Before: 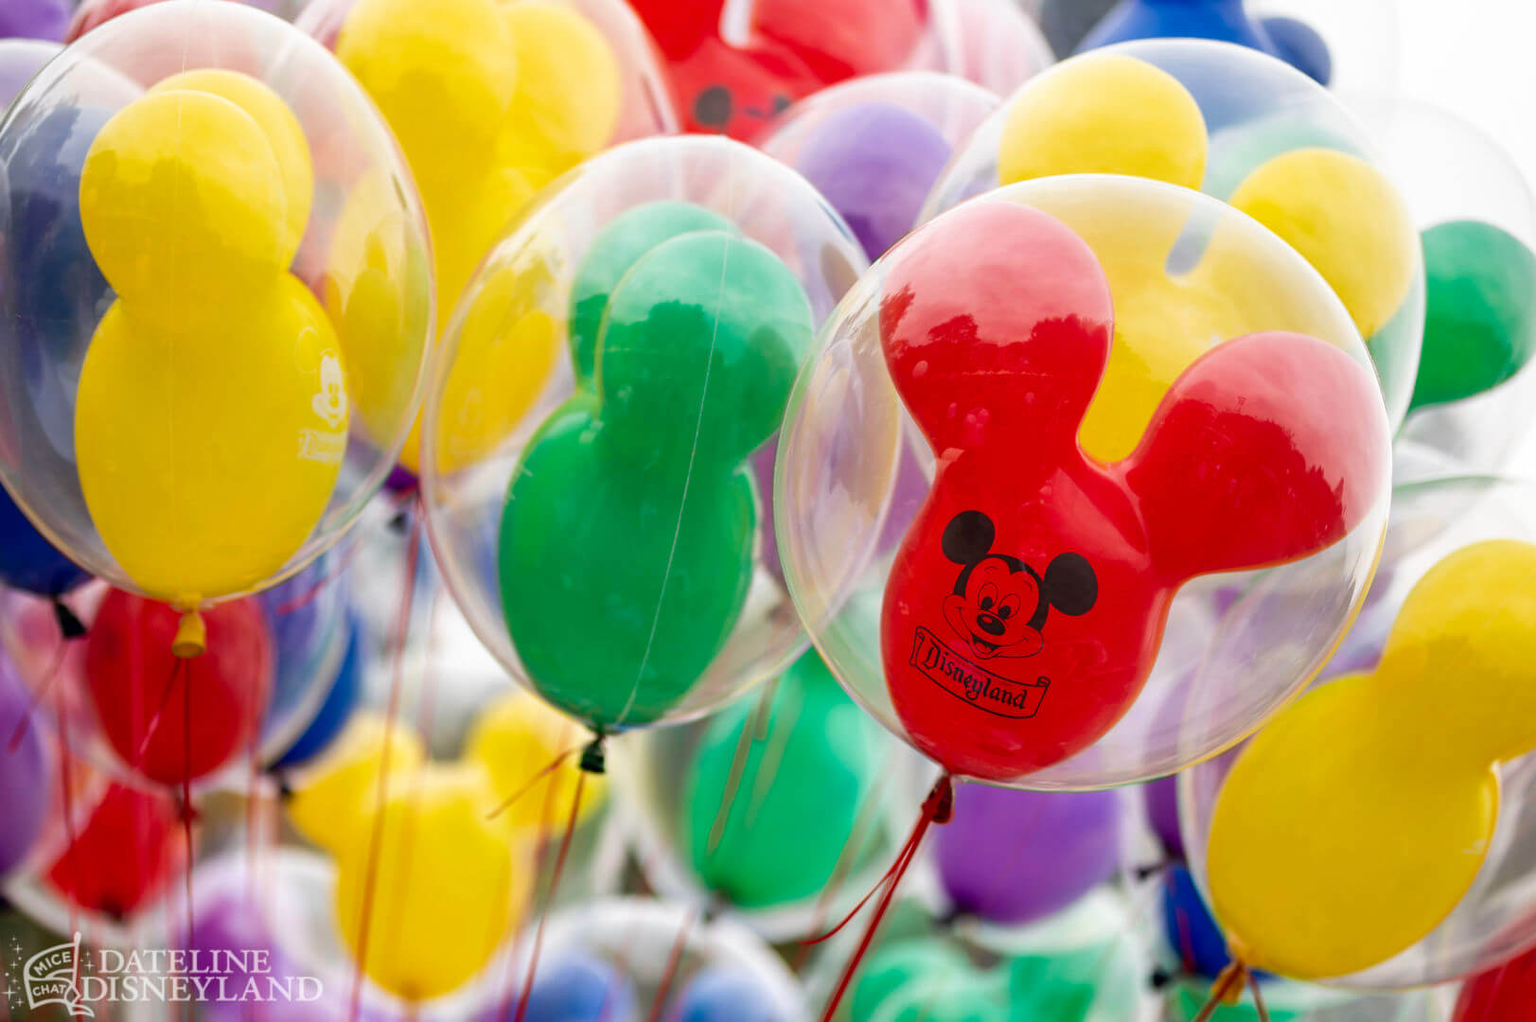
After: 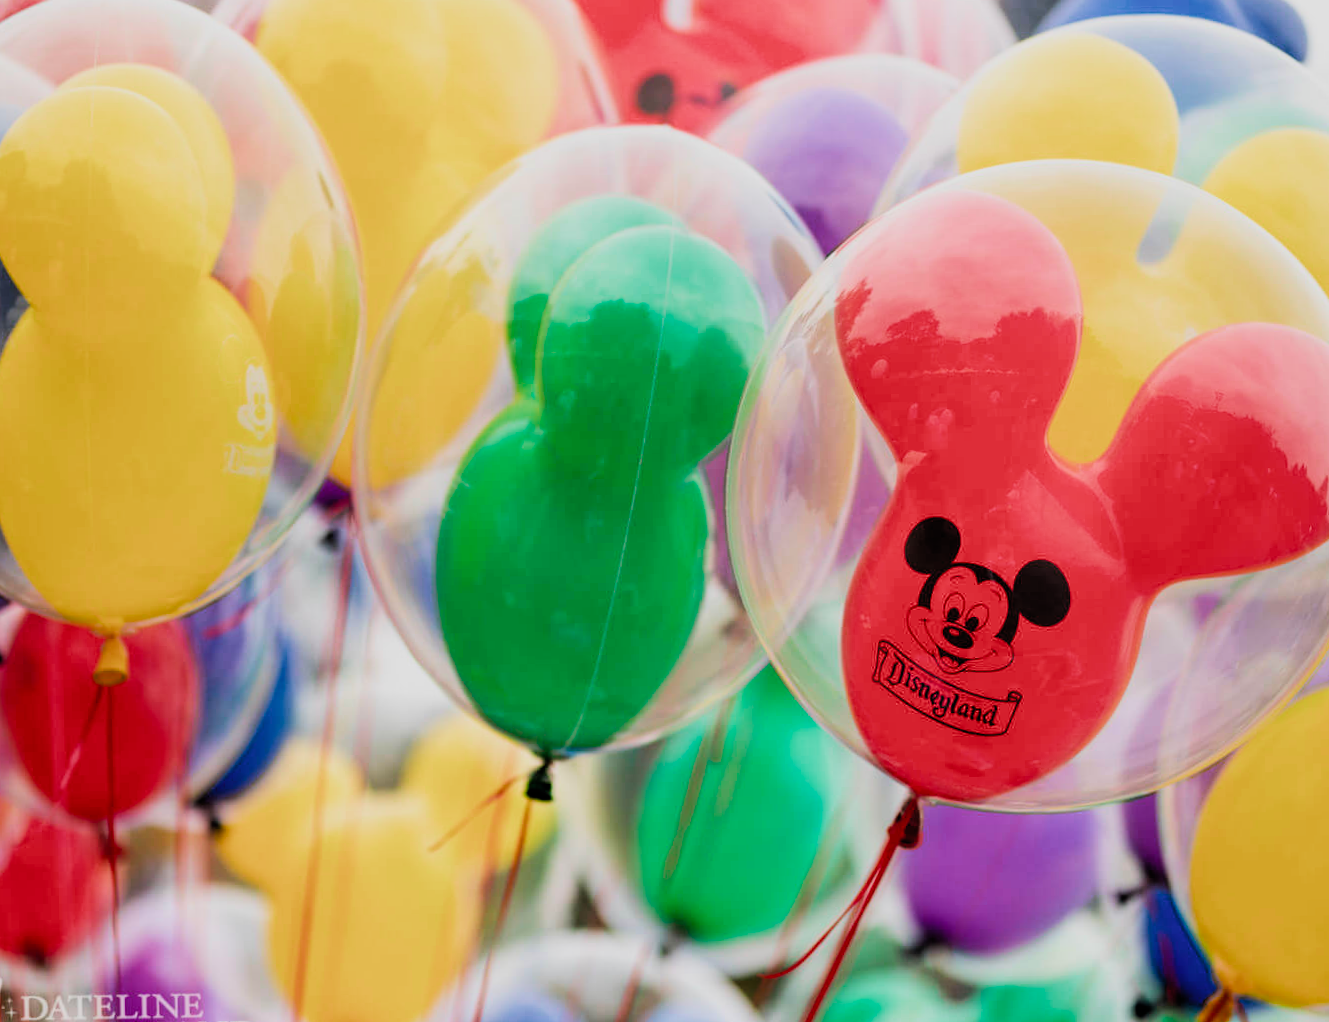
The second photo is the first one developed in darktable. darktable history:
filmic rgb: black relative exposure -7.65 EV, white relative exposure 4.56 EV, hardness 3.61, contrast 1.253, color science v4 (2020)
crop and rotate: angle 0.923°, left 4.556%, top 0.662%, right 11.546%, bottom 2.39%
